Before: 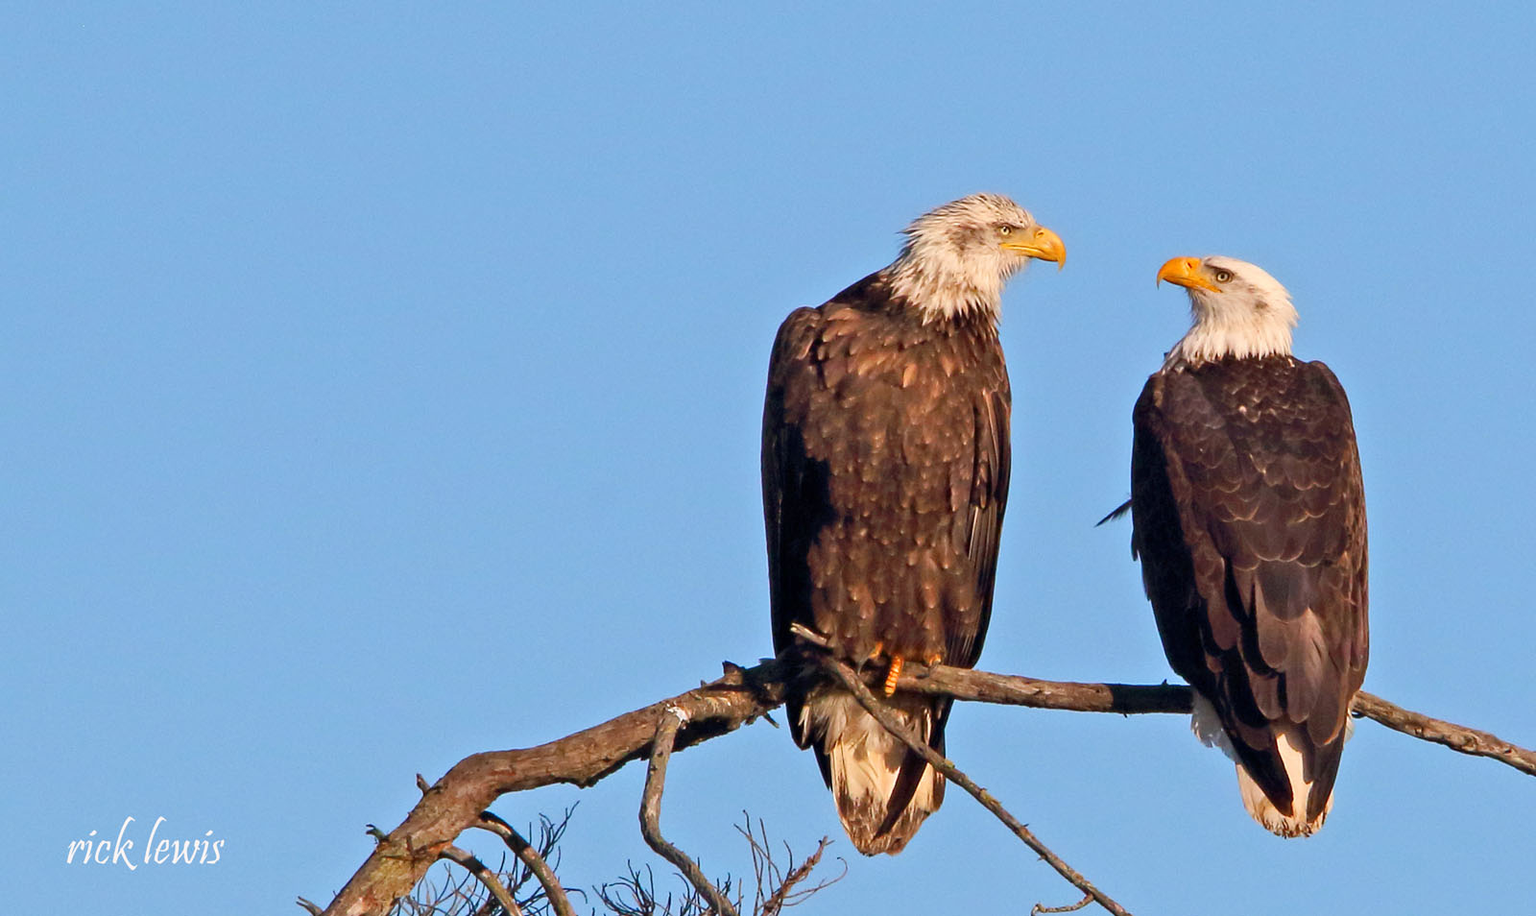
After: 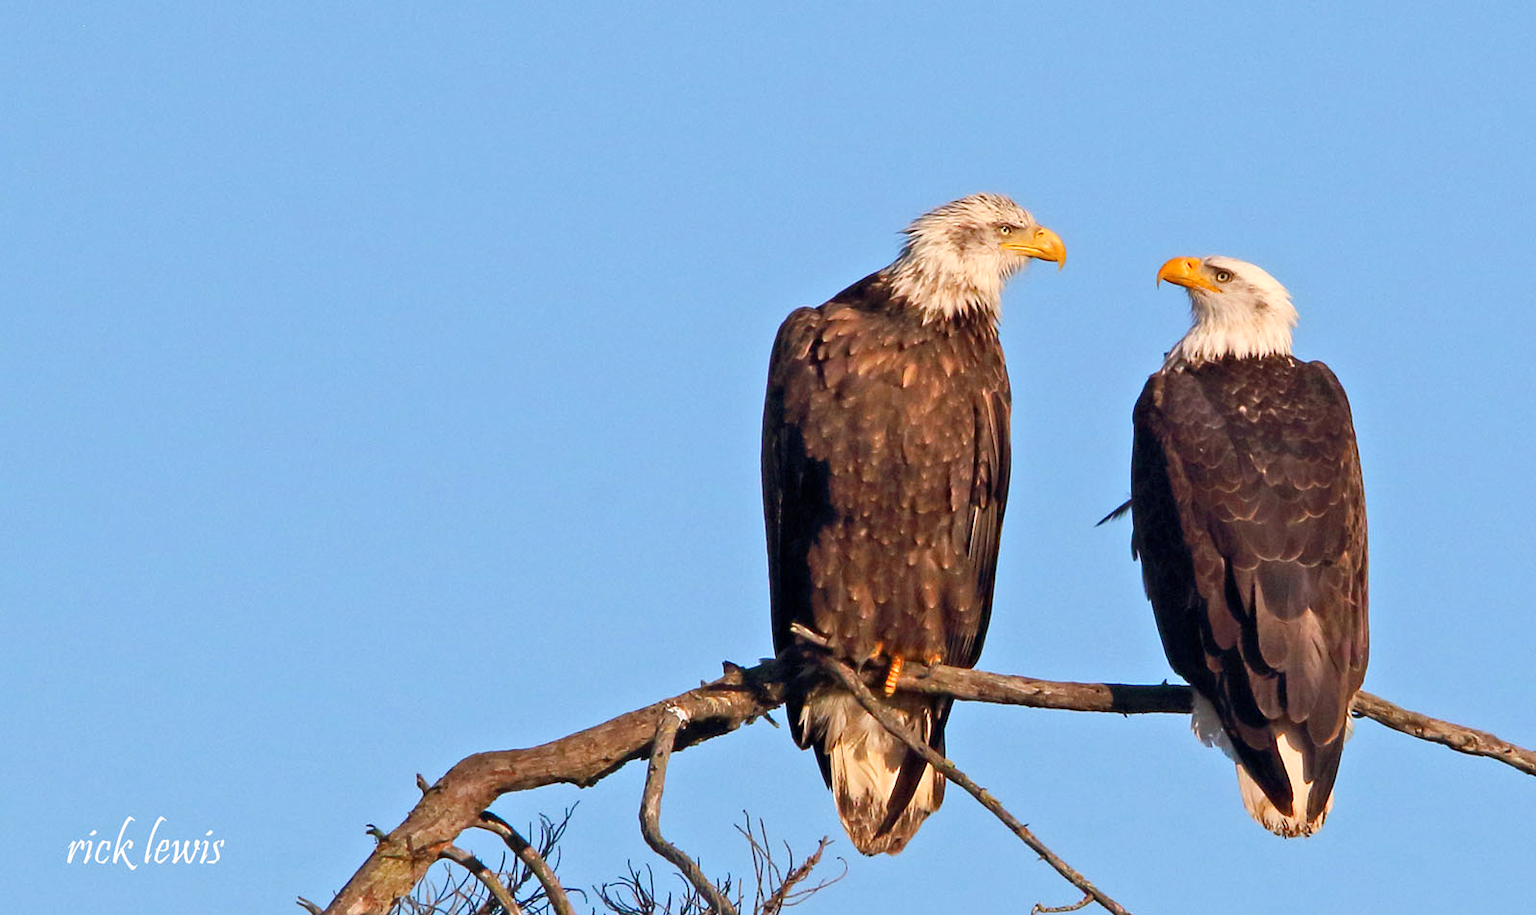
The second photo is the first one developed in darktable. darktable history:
exposure: exposure 0.15 EV, compensate highlight preservation false
